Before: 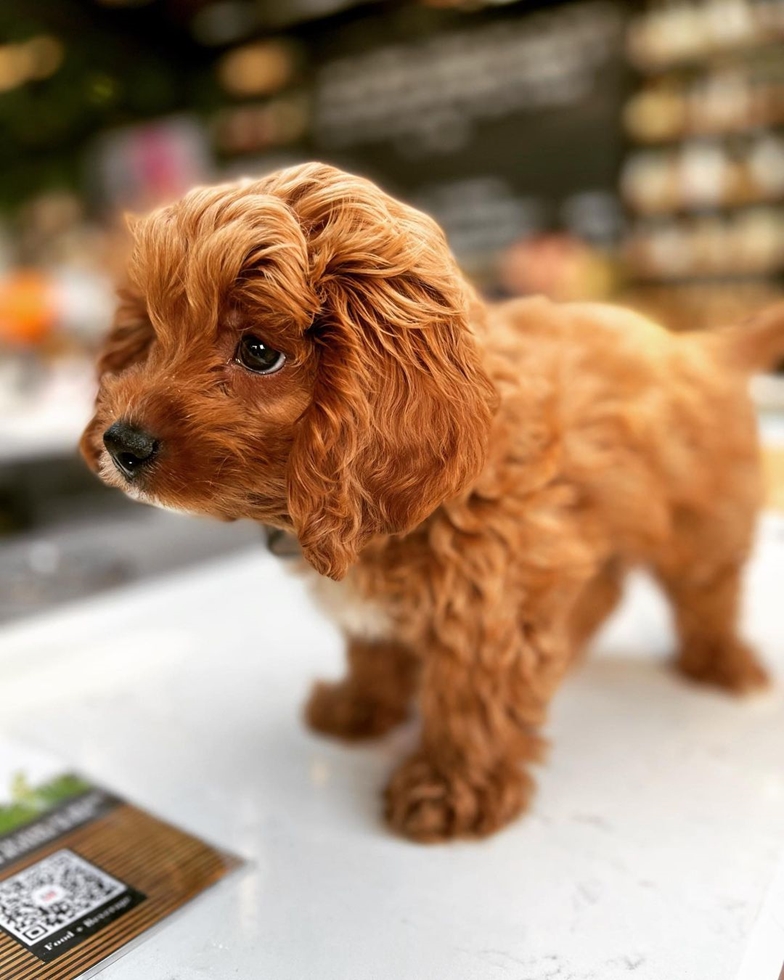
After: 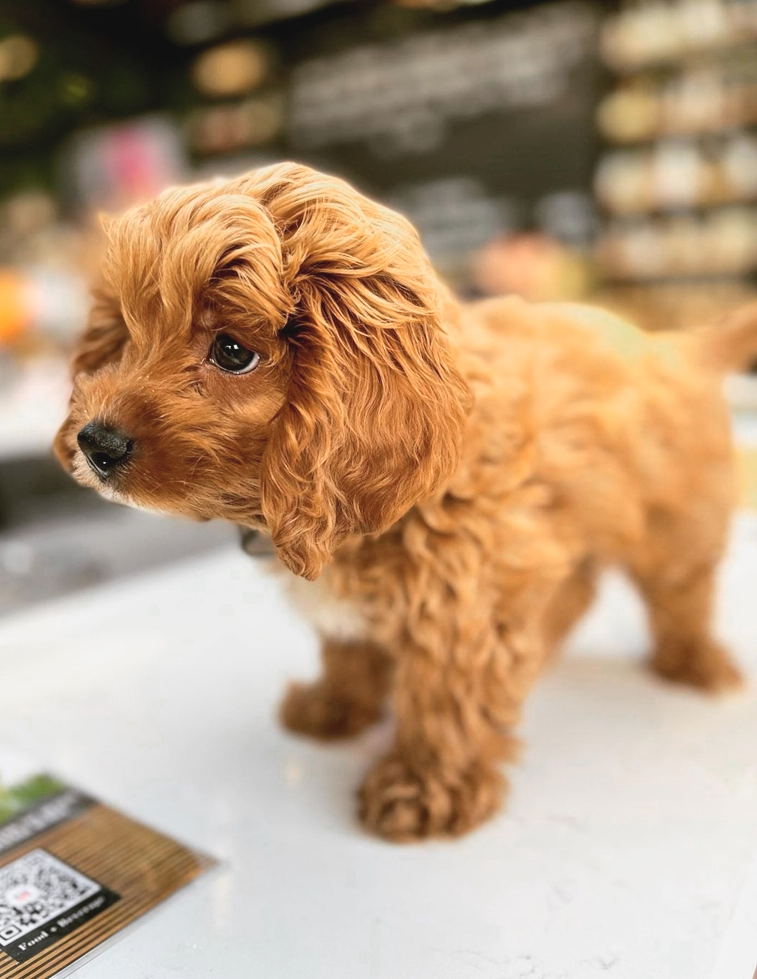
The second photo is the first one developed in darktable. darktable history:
color zones: curves: ch0 [(0, 0.558) (0.143, 0.548) (0.286, 0.447) (0.429, 0.259) (0.571, 0.5) (0.714, 0.5) (0.857, 0.593) (1, 0.558)]; ch1 [(0, 0.543) (0.01, 0.544) (0.12, 0.492) (0.248, 0.458) (0.5, 0.534) (0.748, 0.5) (0.99, 0.469) (1, 0.543)]; ch2 [(0, 0.507) (0.143, 0.522) (0.286, 0.505) (0.429, 0.5) (0.571, 0.5) (0.714, 0.5) (0.857, 0.5) (1, 0.507)]
tone curve: curves: ch0 [(0, 0.047) (0.199, 0.263) (0.47, 0.555) (0.805, 0.839) (1, 0.962)], color space Lab, independent channels, preserve colors none
crop and rotate: left 3.361%
